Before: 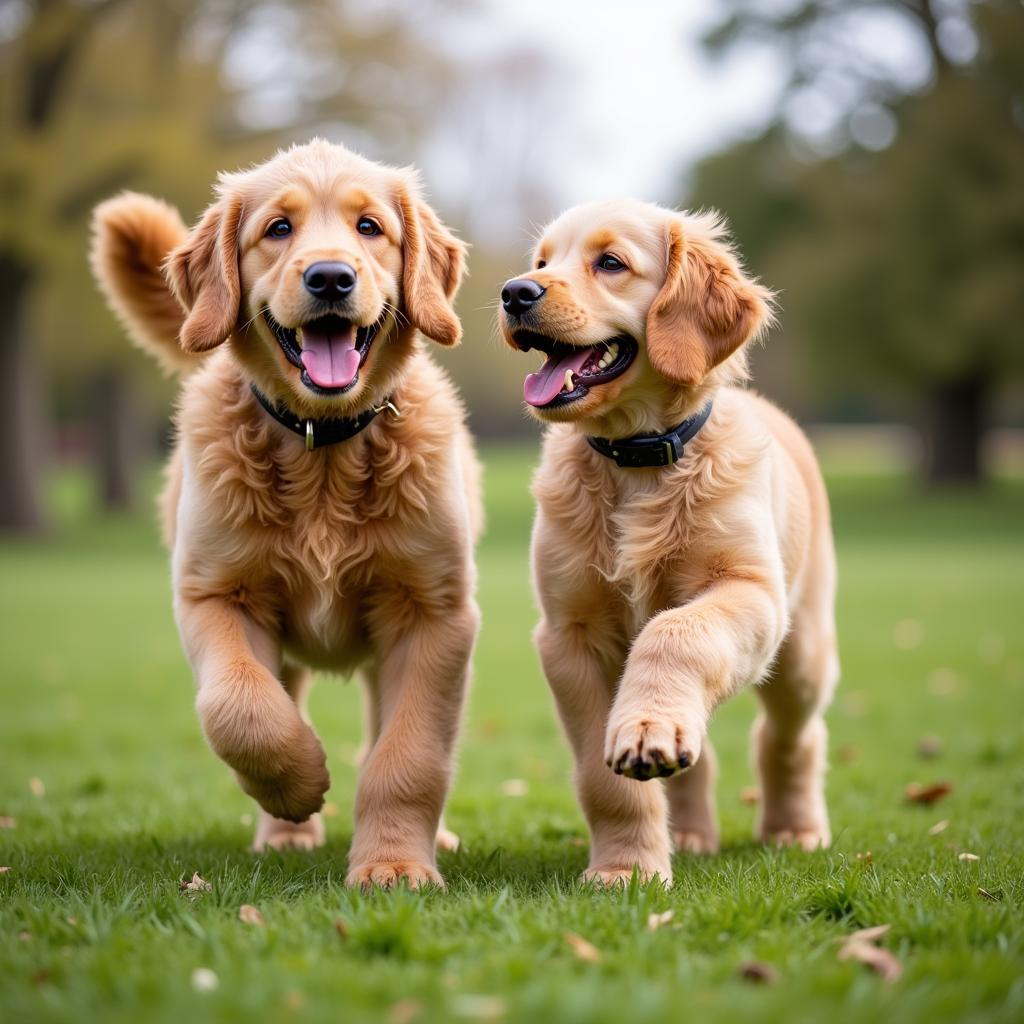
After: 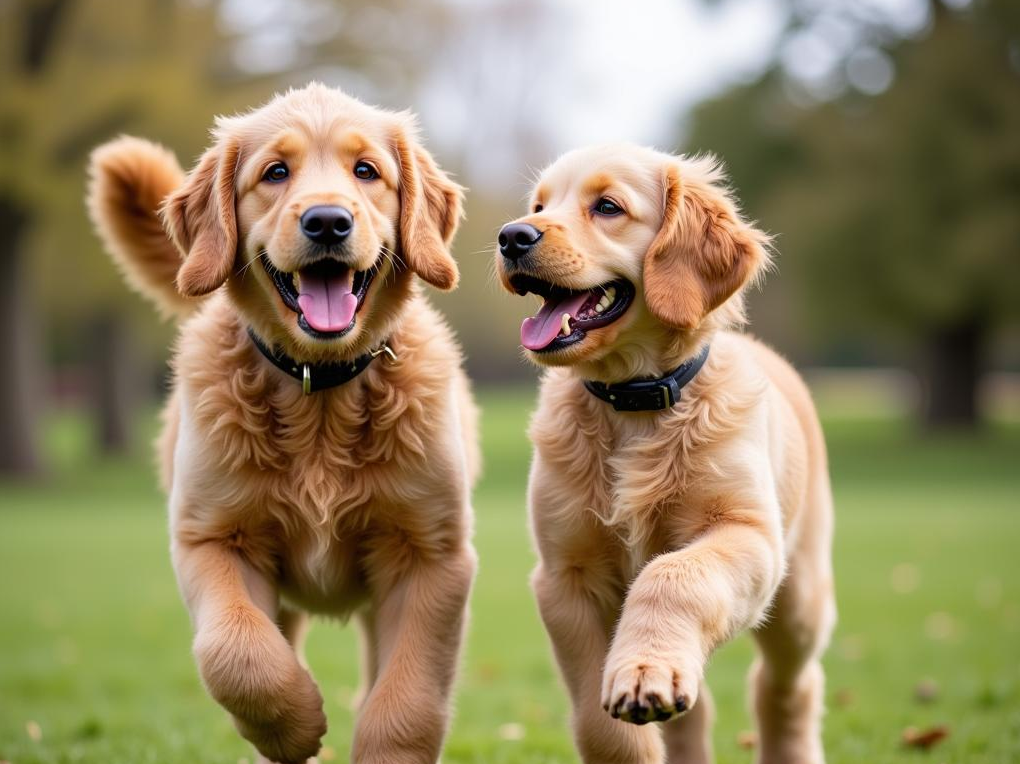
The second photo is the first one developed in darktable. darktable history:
crop: left 0.365%, top 5.536%, bottom 19.813%
